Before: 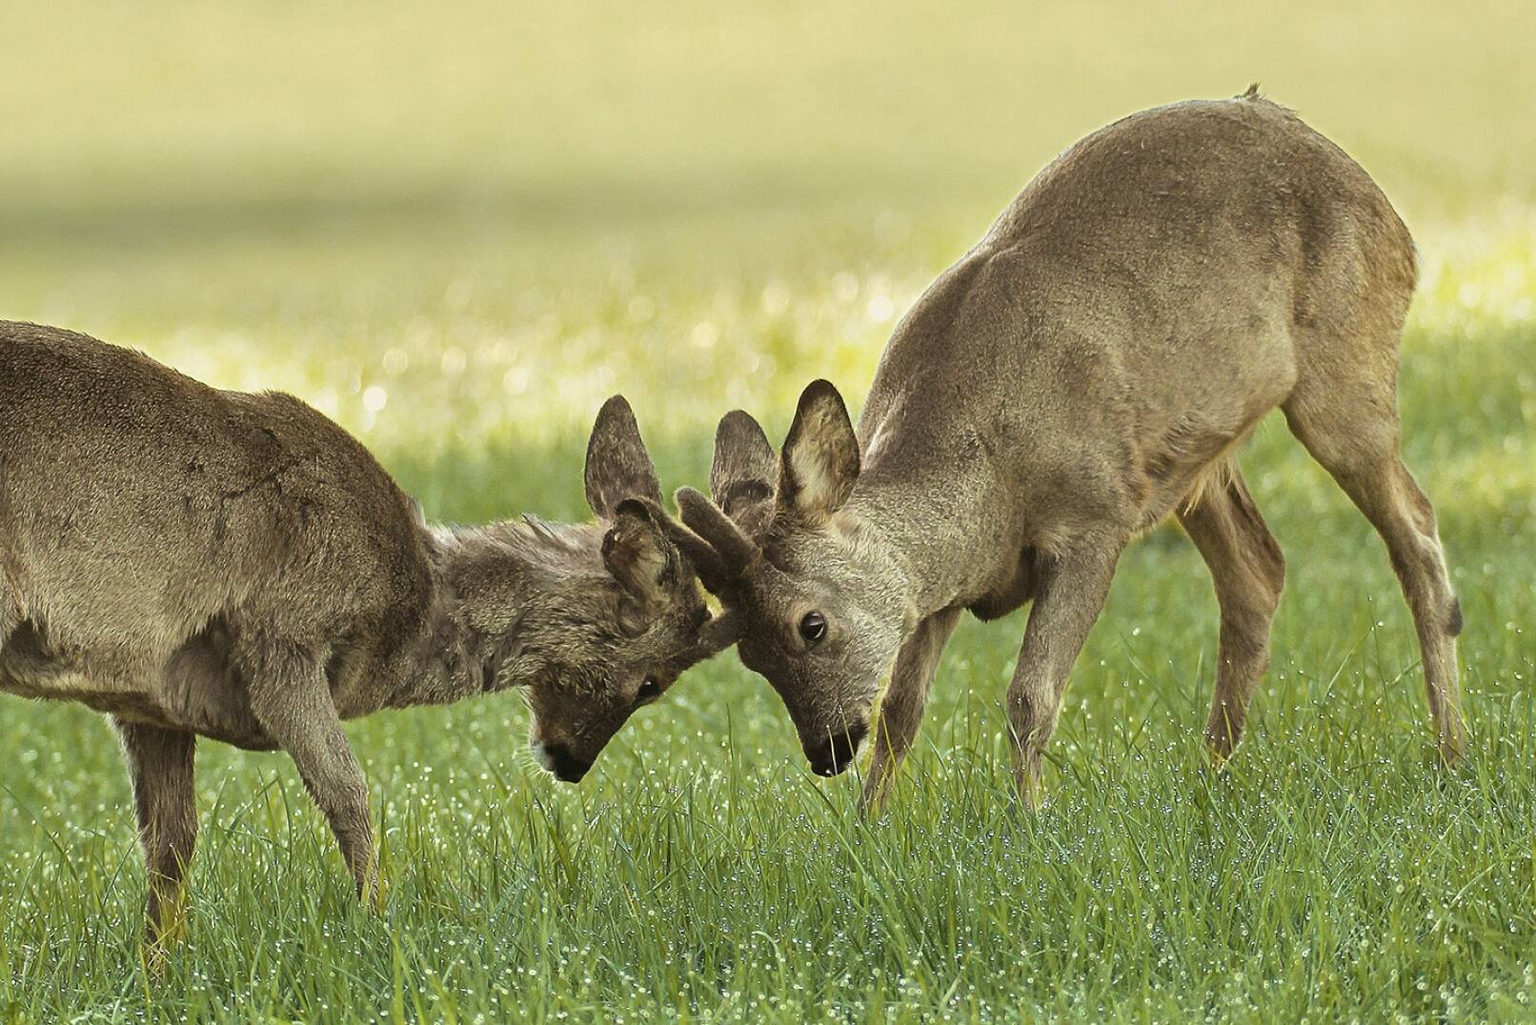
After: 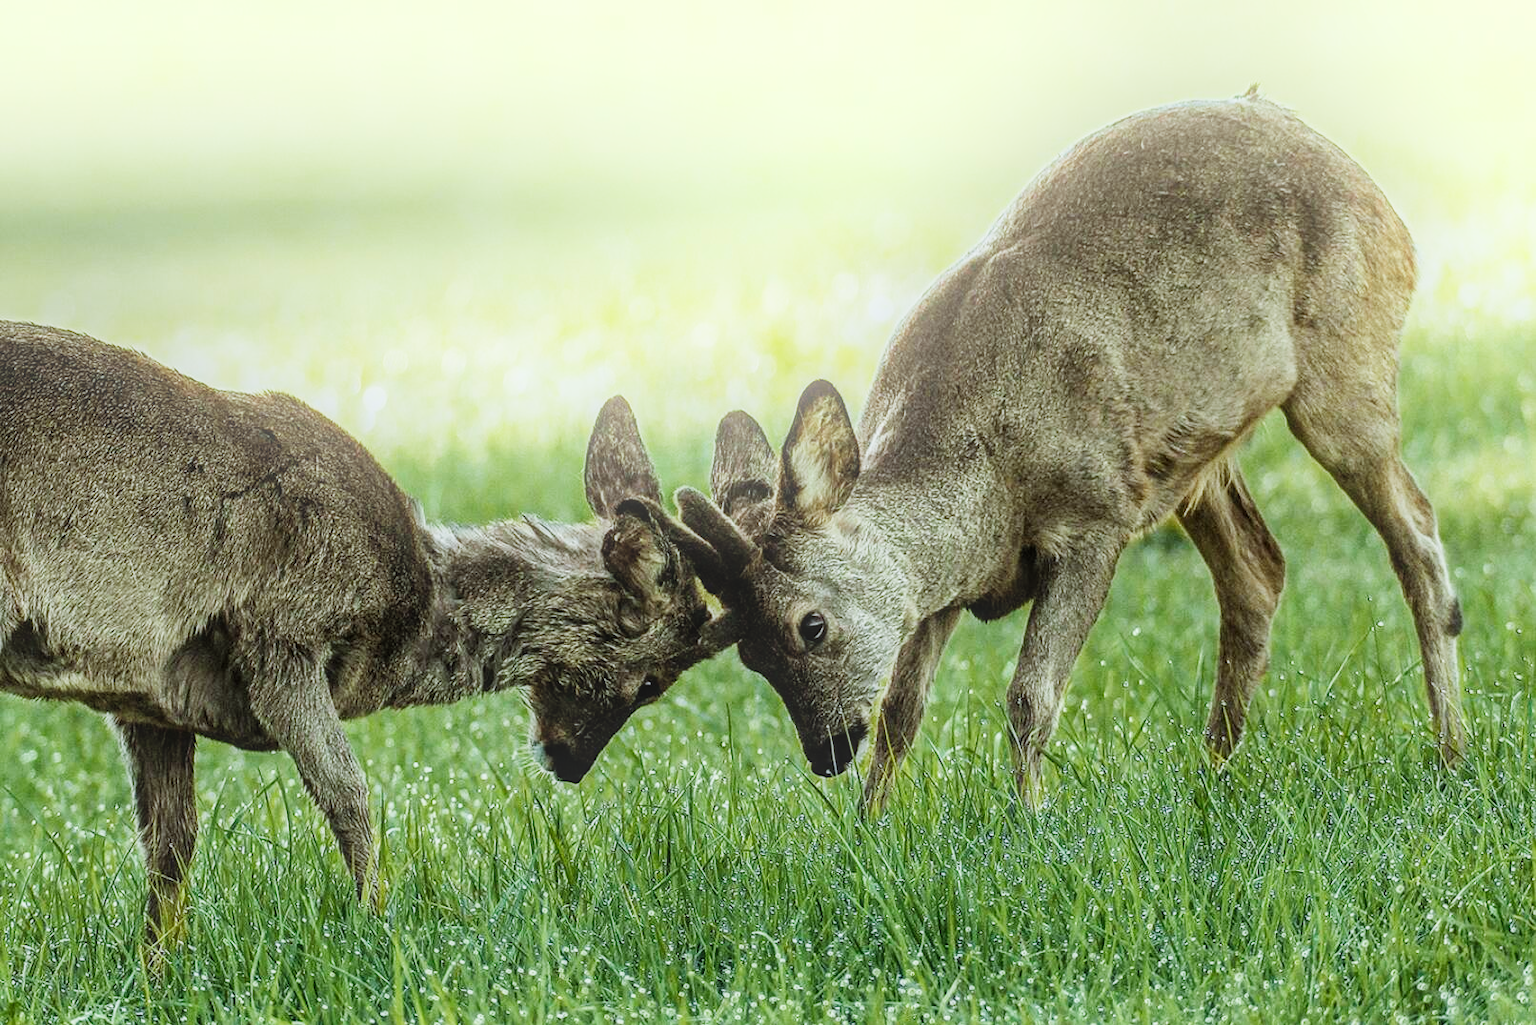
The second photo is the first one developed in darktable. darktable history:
bloom: on, module defaults
sigmoid: contrast 1.8, skew -0.2, preserve hue 0%, red attenuation 0.1, red rotation 0.035, green attenuation 0.1, green rotation -0.017, blue attenuation 0.15, blue rotation -0.052, base primaries Rec2020
color calibration: illuminant F (fluorescent), F source F9 (Cool White Deluxe 4150 K) – high CRI, x 0.374, y 0.373, temperature 4158.34 K
white balance: emerald 1
local contrast: highlights 0%, shadows 0%, detail 133%
